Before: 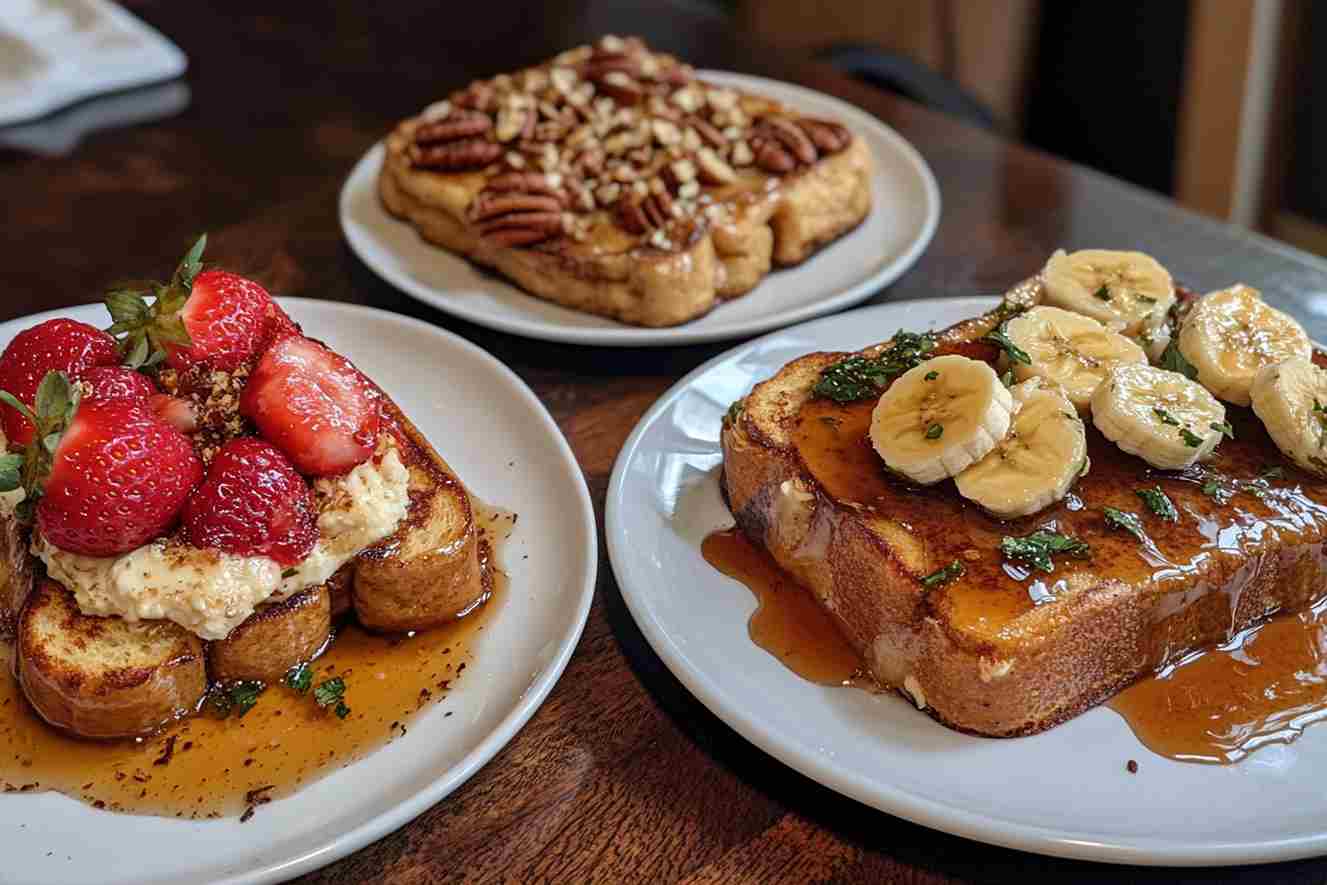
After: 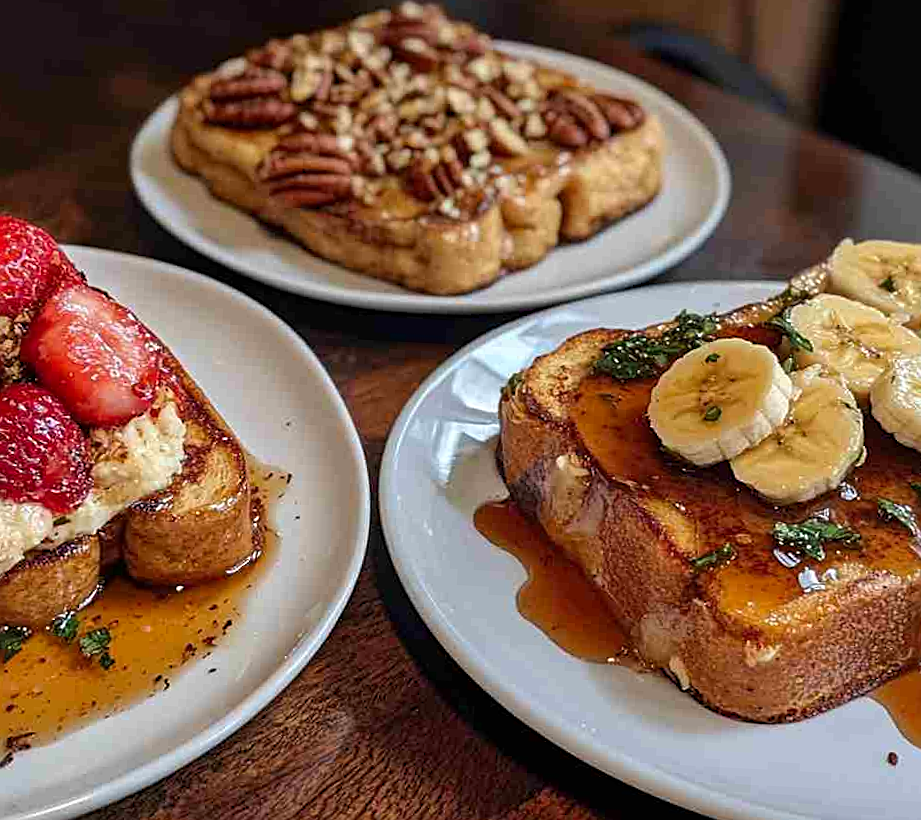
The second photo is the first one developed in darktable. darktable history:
contrast brightness saturation: contrast 0.041, saturation 0.075
crop and rotate: angle -3.01°, left 14.174%, top 0.032%, right 10.966%, bottom 0.056%
sharpen: on, module defaults
